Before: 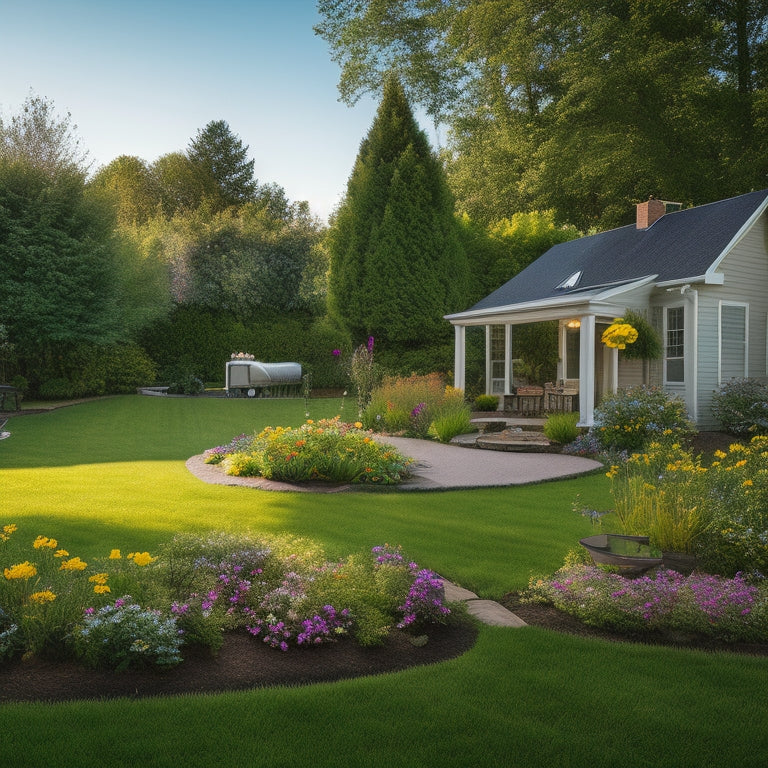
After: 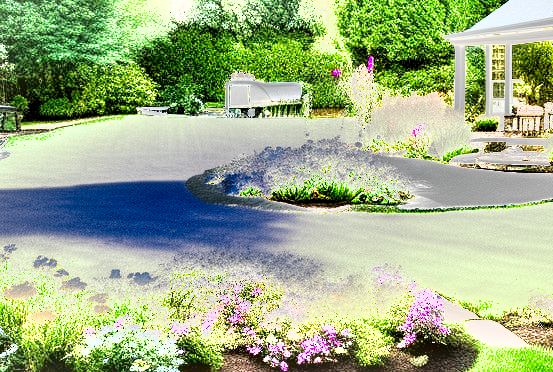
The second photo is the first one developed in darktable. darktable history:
exposure: black level correction 0, exposure 4 EV, compensate exposure bias true, compensate highlight preservation false
shadows and highlights: soften with gaussian
crop: top 36.498%, right 27.964%, bottom 14.995%
